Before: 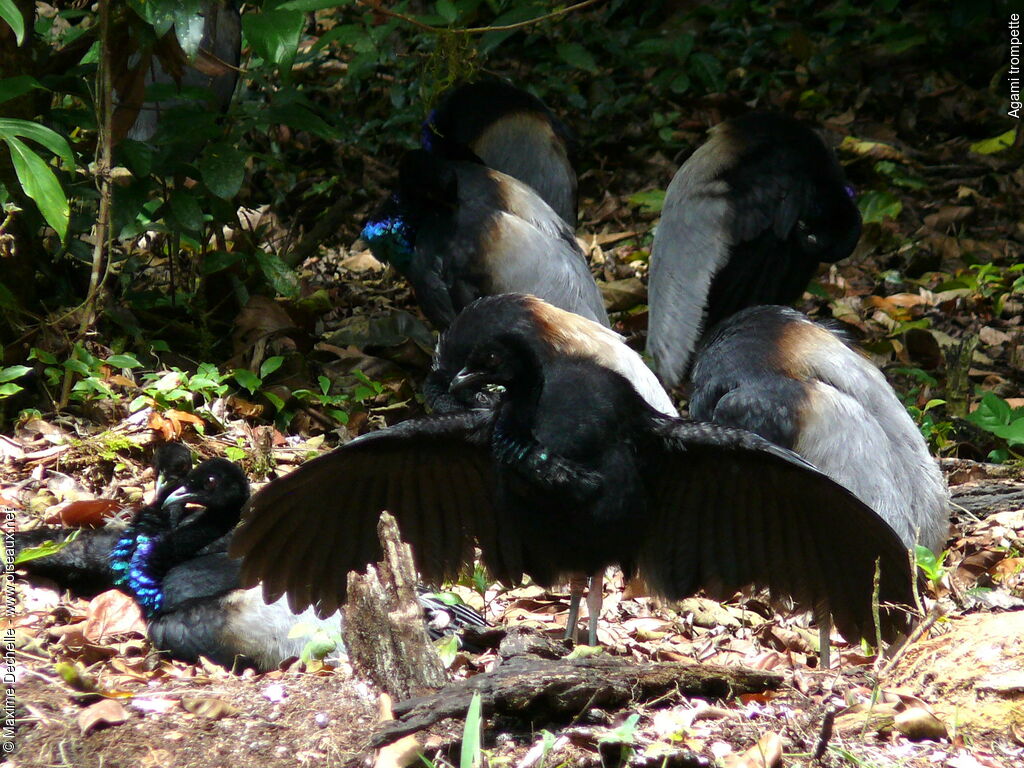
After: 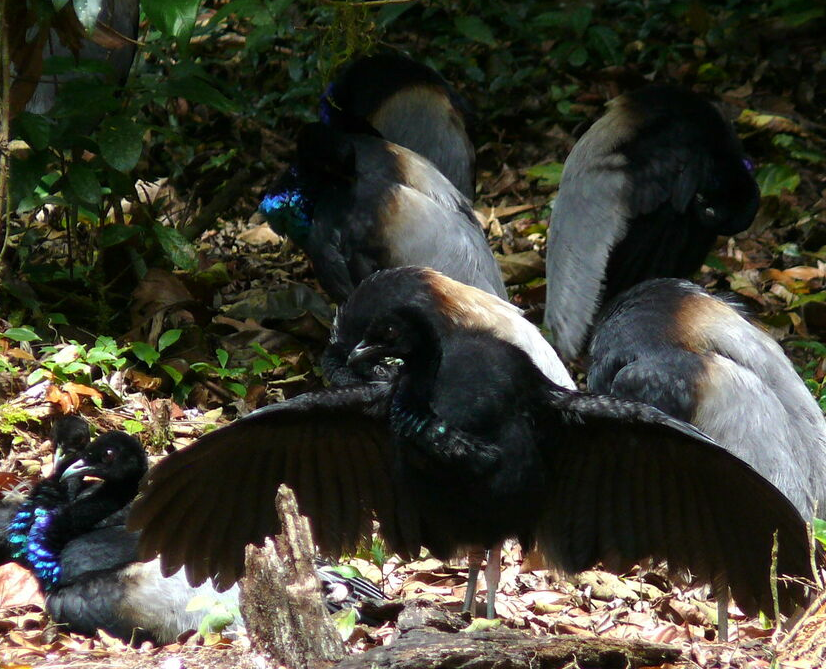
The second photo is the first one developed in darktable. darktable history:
crop: left 9.974%, top 3.617%, right 9.284%, bottom 9.172%
